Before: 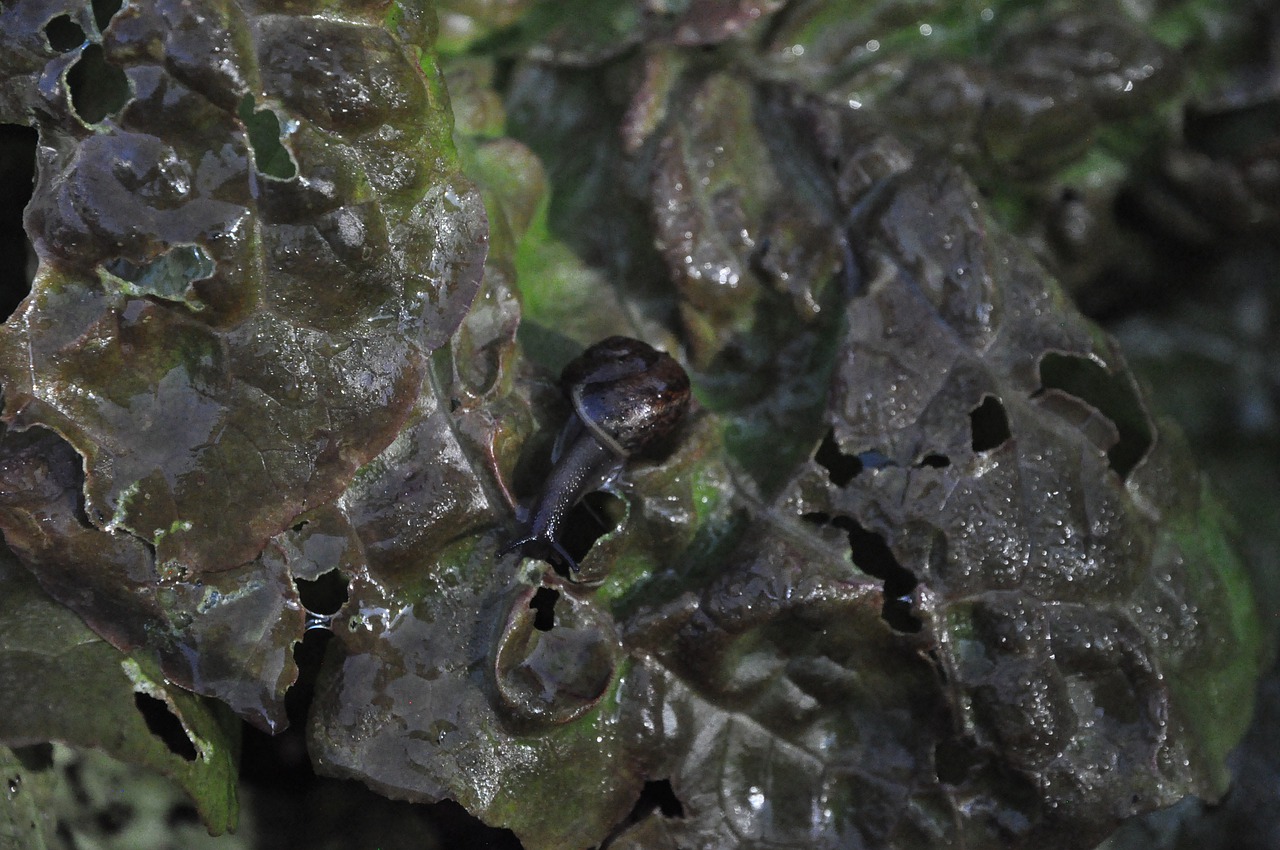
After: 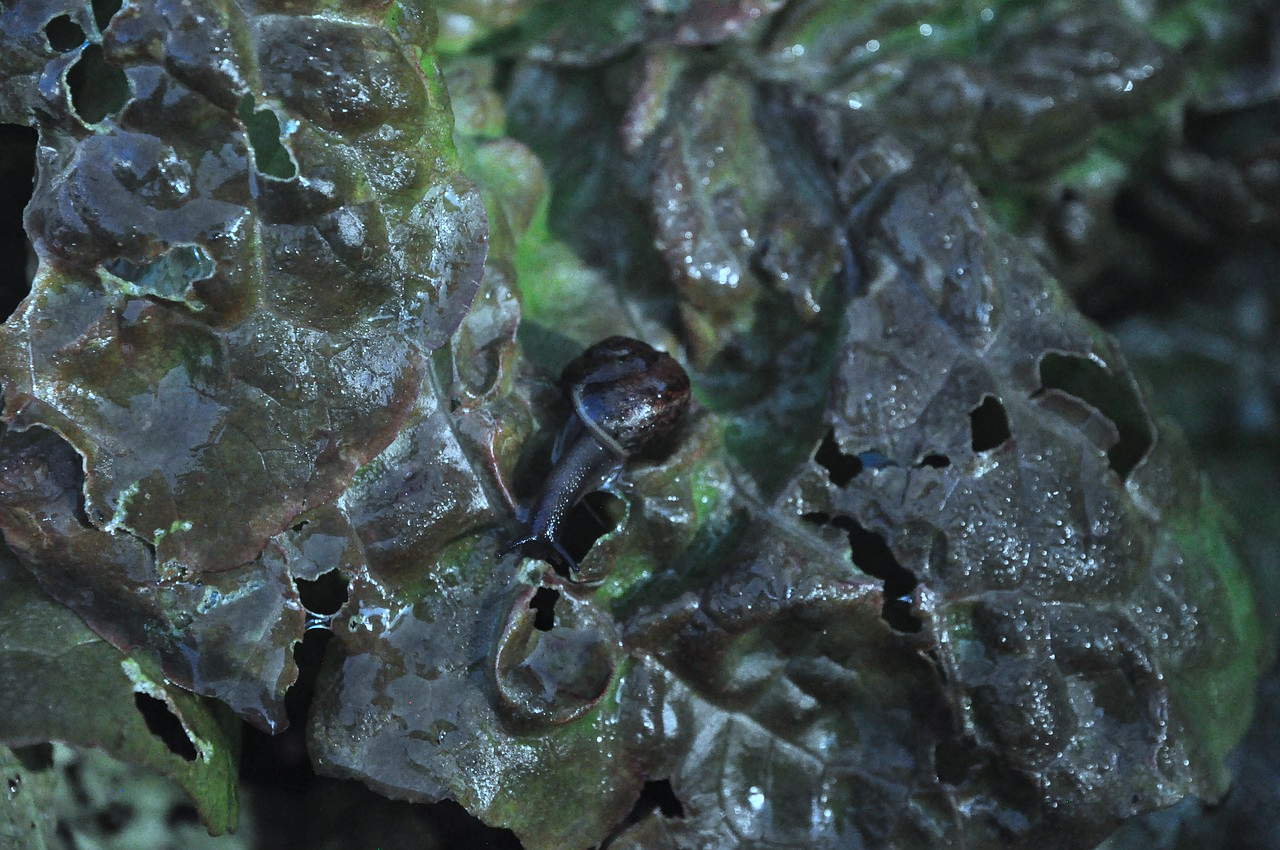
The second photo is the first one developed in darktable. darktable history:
contrast brightness saturation: contrast 0.2, brightness 0.15, saturation 0.14
color correction: highlights a* -10.69, highlights b* -19.19
